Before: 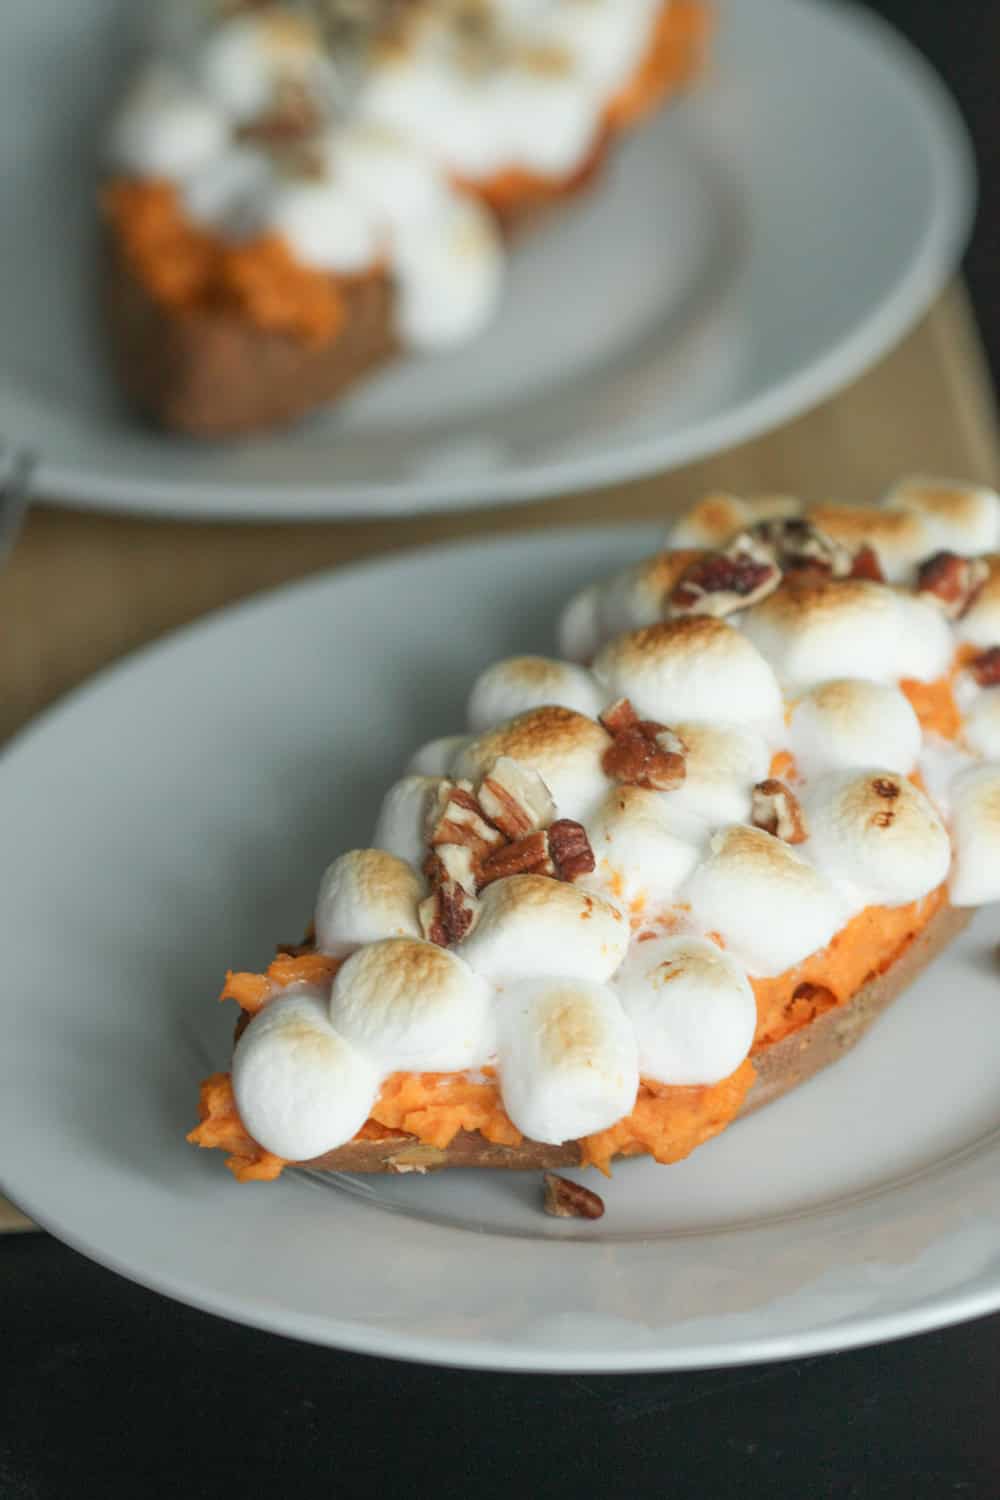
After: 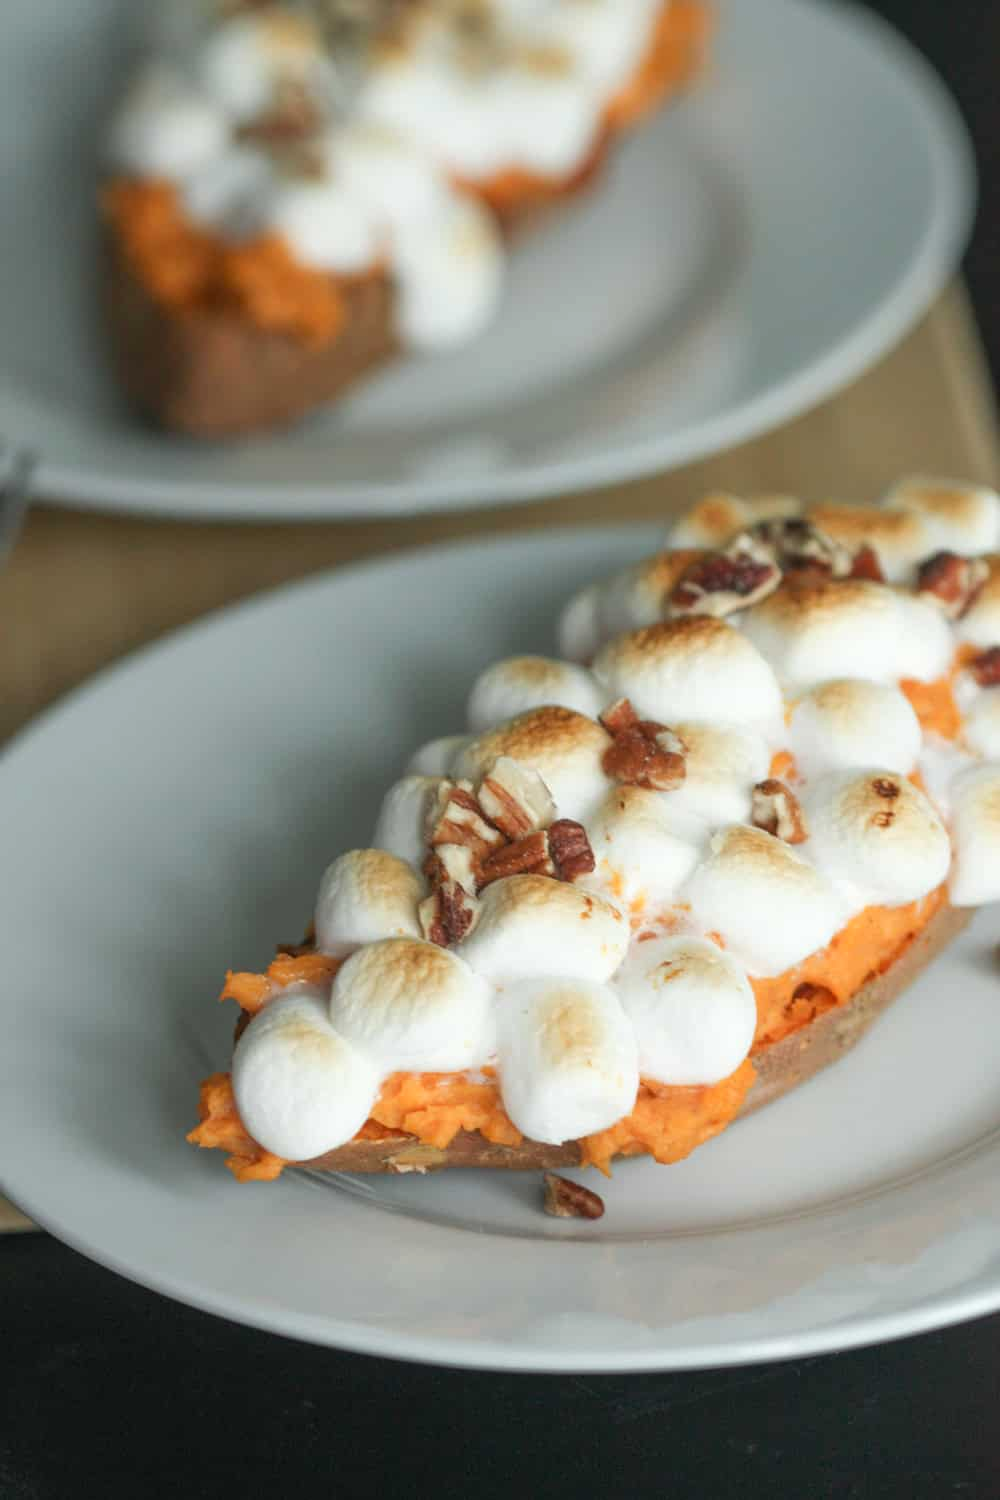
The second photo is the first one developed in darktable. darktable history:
exposure: exposure 0.083 EV, compensate highlight preservation false
